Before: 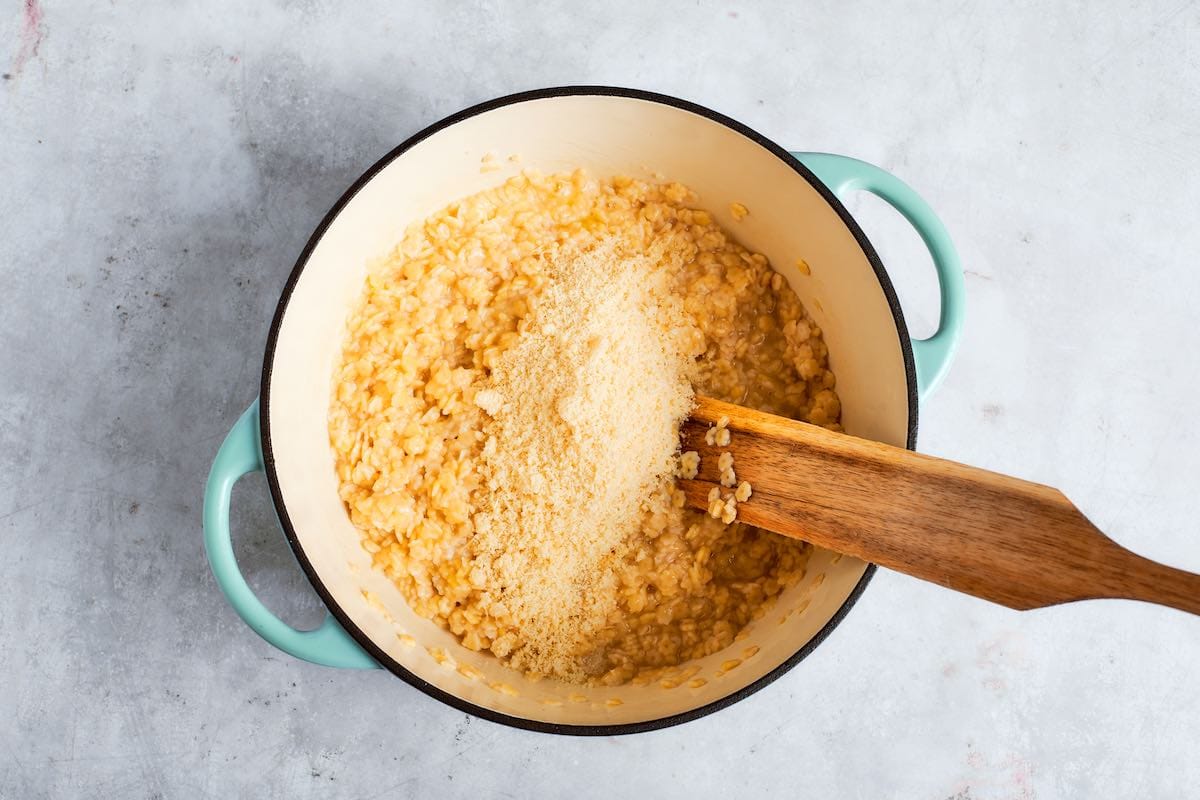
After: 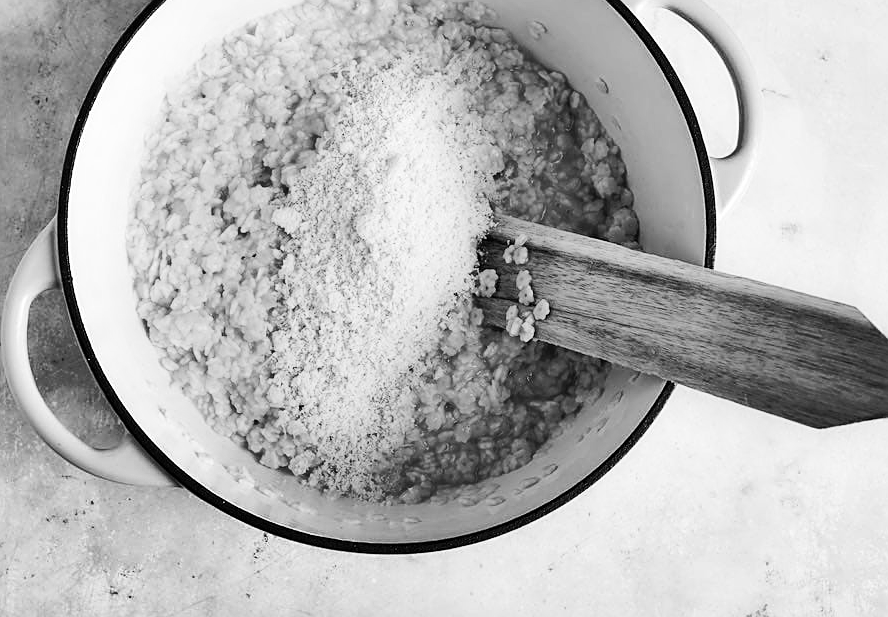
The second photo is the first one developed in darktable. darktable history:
crop: left 16.871%, top 22.857%, right 9.116%
sharpen: on, module defaults
local contrast: mode bilateral grid, contrast 20, coarseness 50, detail 120%, midtone range 0.2
shadows and highlights: soften with gaussian
white balance: red 1.004, blue 1.024
base curve: curves: ch0 [(0, 0) (0.036, 0.025) (0.121, 0.166) (0.206, 0.329) (0.605, 0.79) (1, 1)], preserve colors none
monochrome: size 1
